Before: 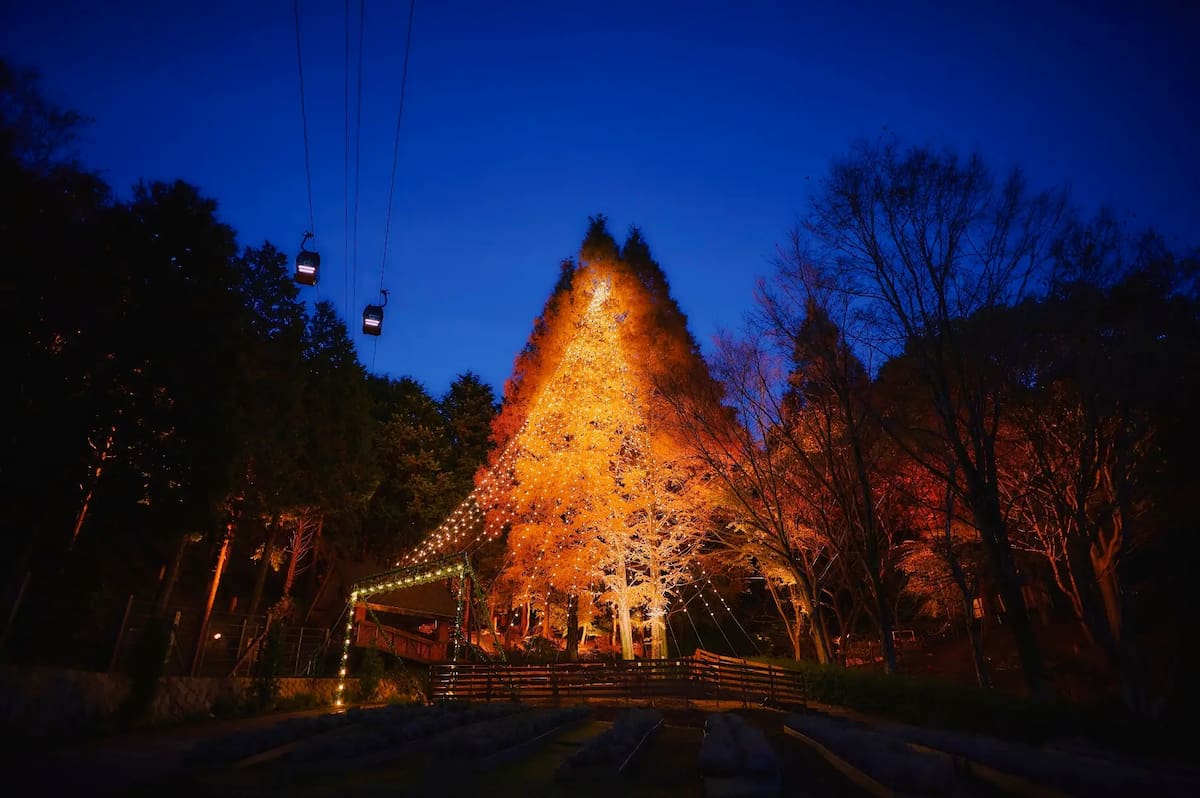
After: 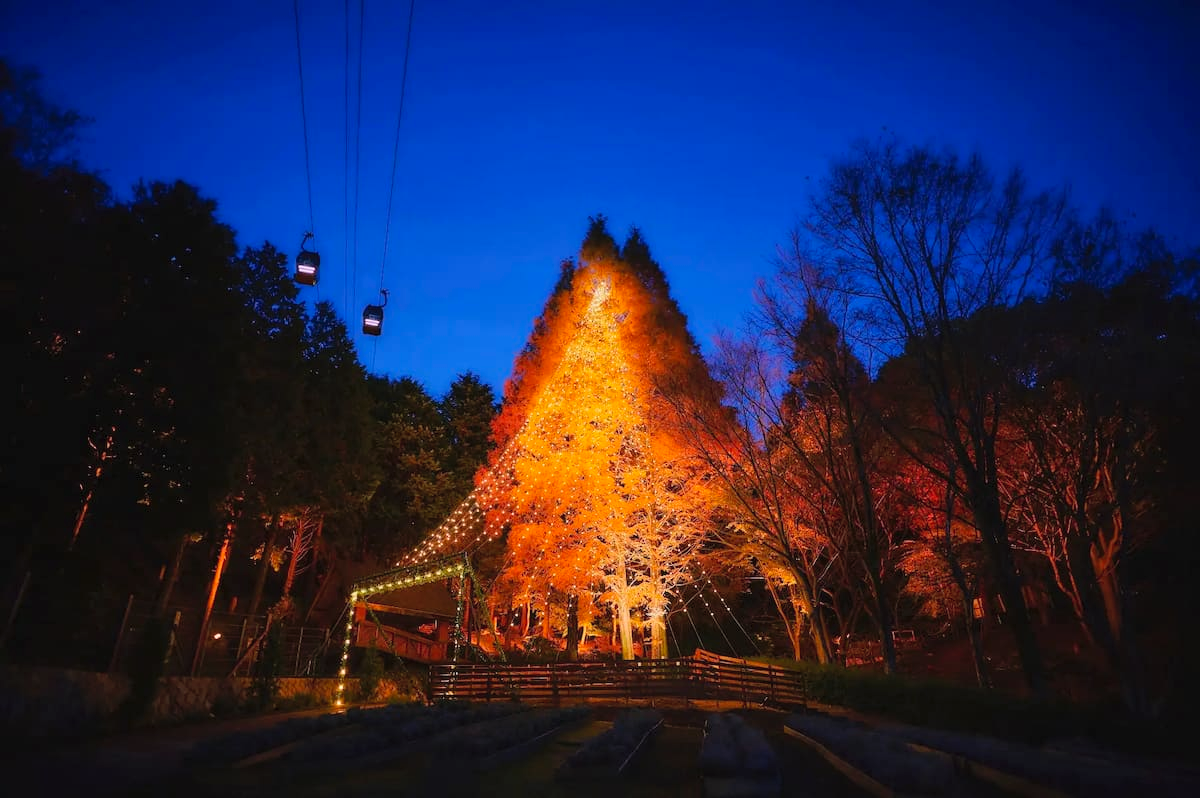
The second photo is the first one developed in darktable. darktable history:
contrast brightness saturation: brightness 0.091, saturation 0.191
